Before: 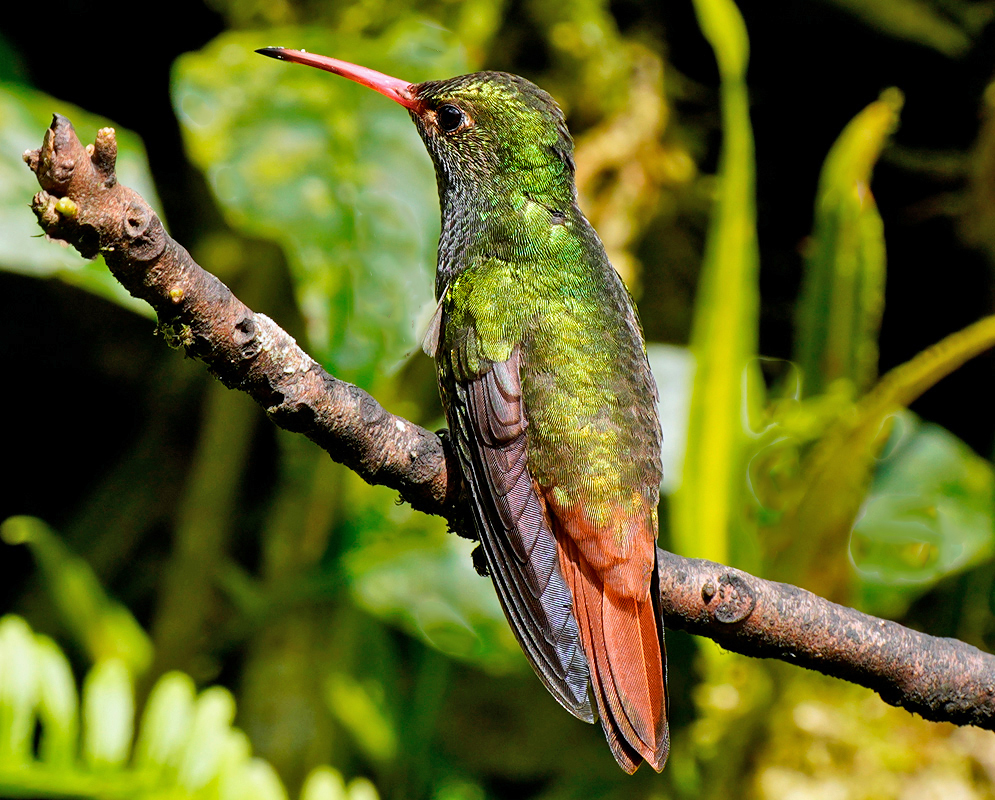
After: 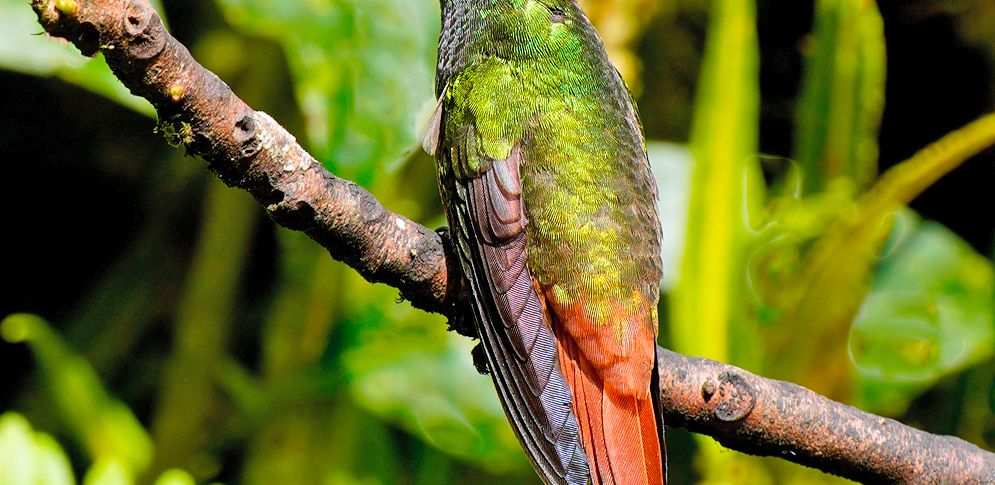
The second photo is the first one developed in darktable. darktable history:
contrast brightness saturation: brightness 0.09, saturation 0.19
crop and rotate: top 25.357%, bottom 13.942%
